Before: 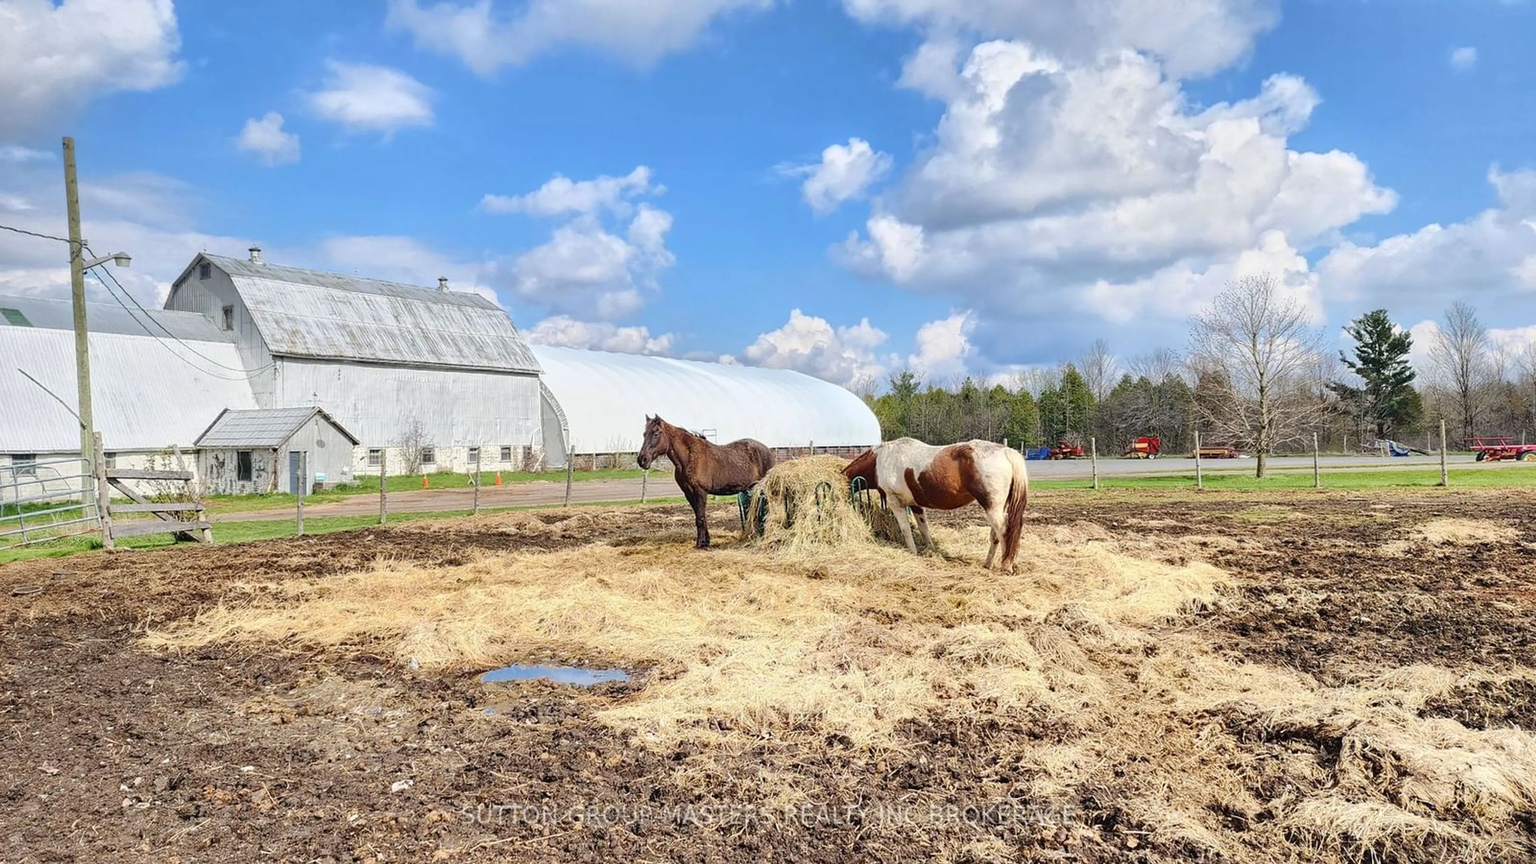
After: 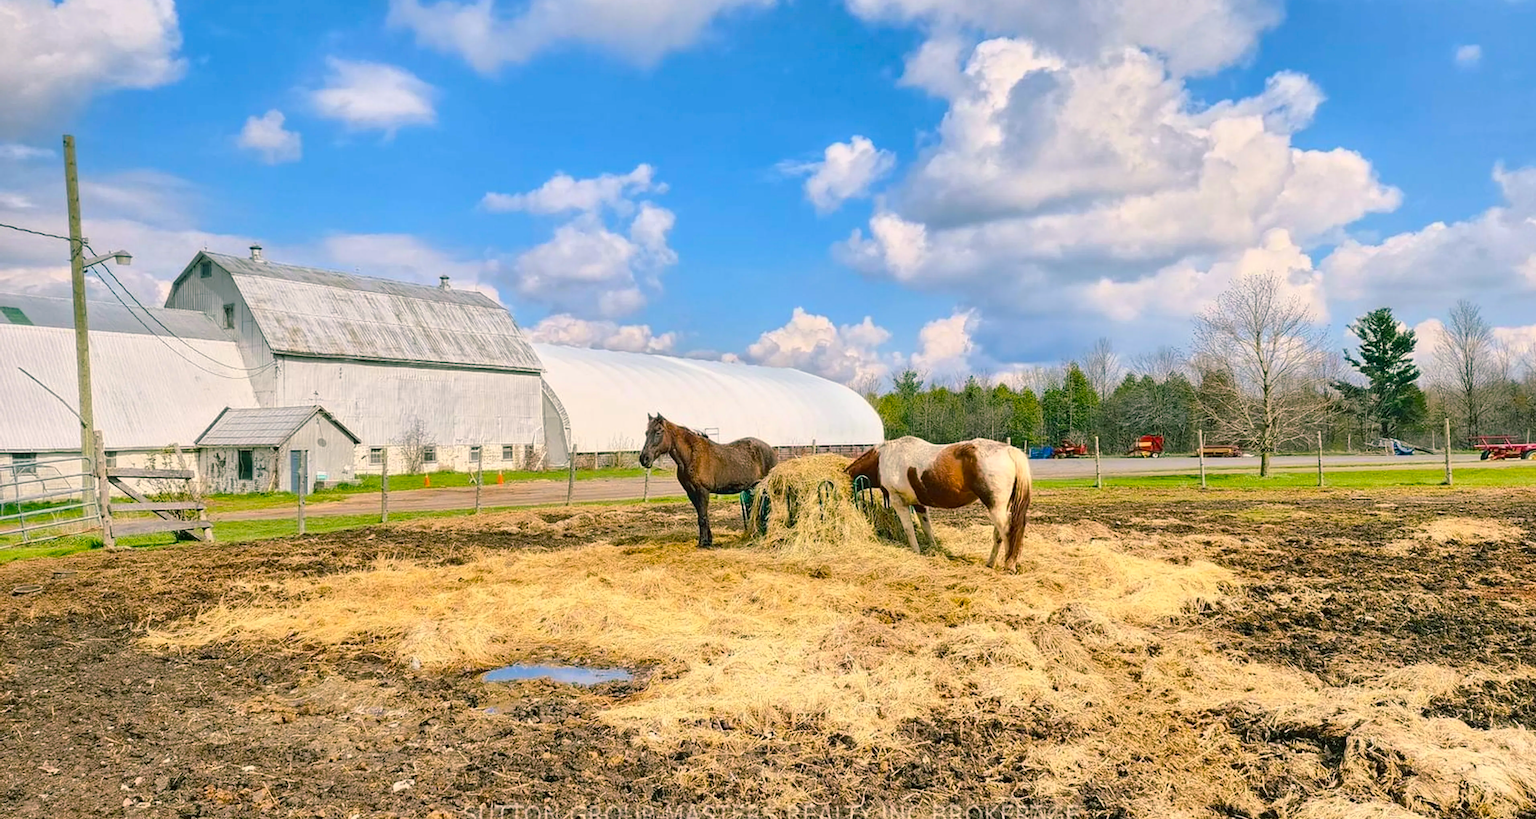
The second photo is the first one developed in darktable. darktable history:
crop: top 0.349%, right 0.266%, bottom 5.033%
color balance rgb: shadows lift › chroma 11.649%, shadows lift › hue 132.67°, highlights gain › chroma 3.087%, highlights gain › hue 60.26°, perceptual saturation grading › global saturation 29.481%, global vibrance 20%
